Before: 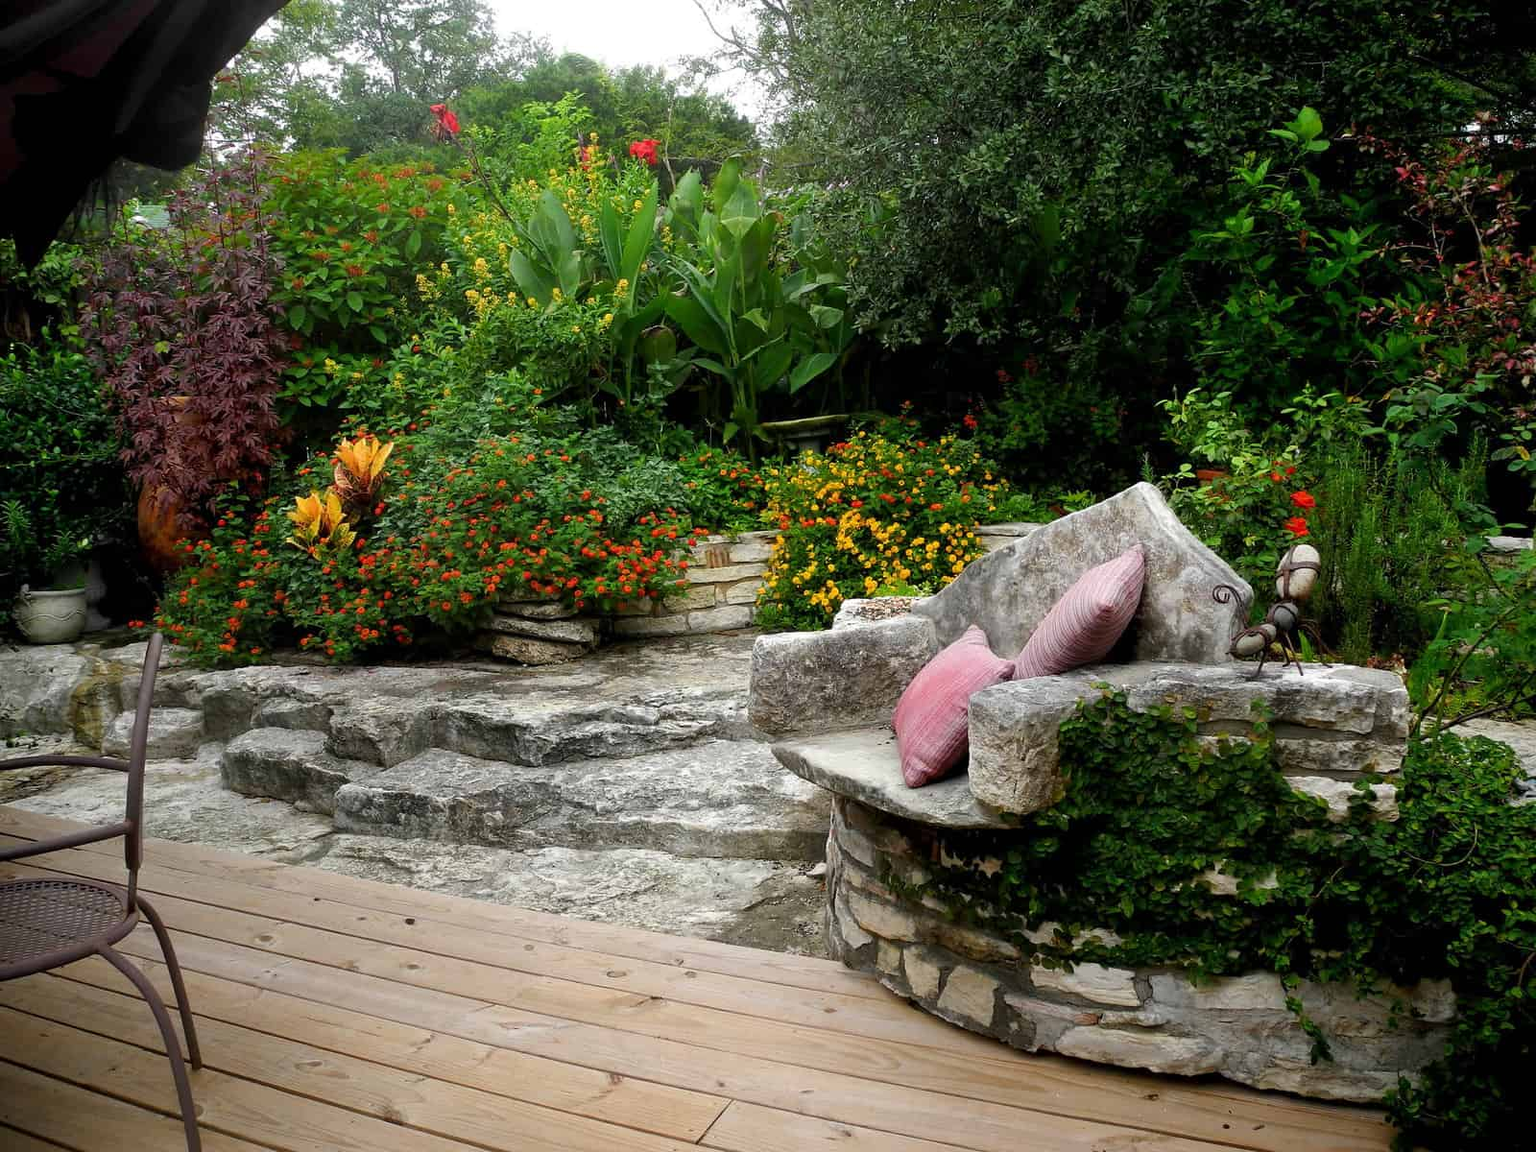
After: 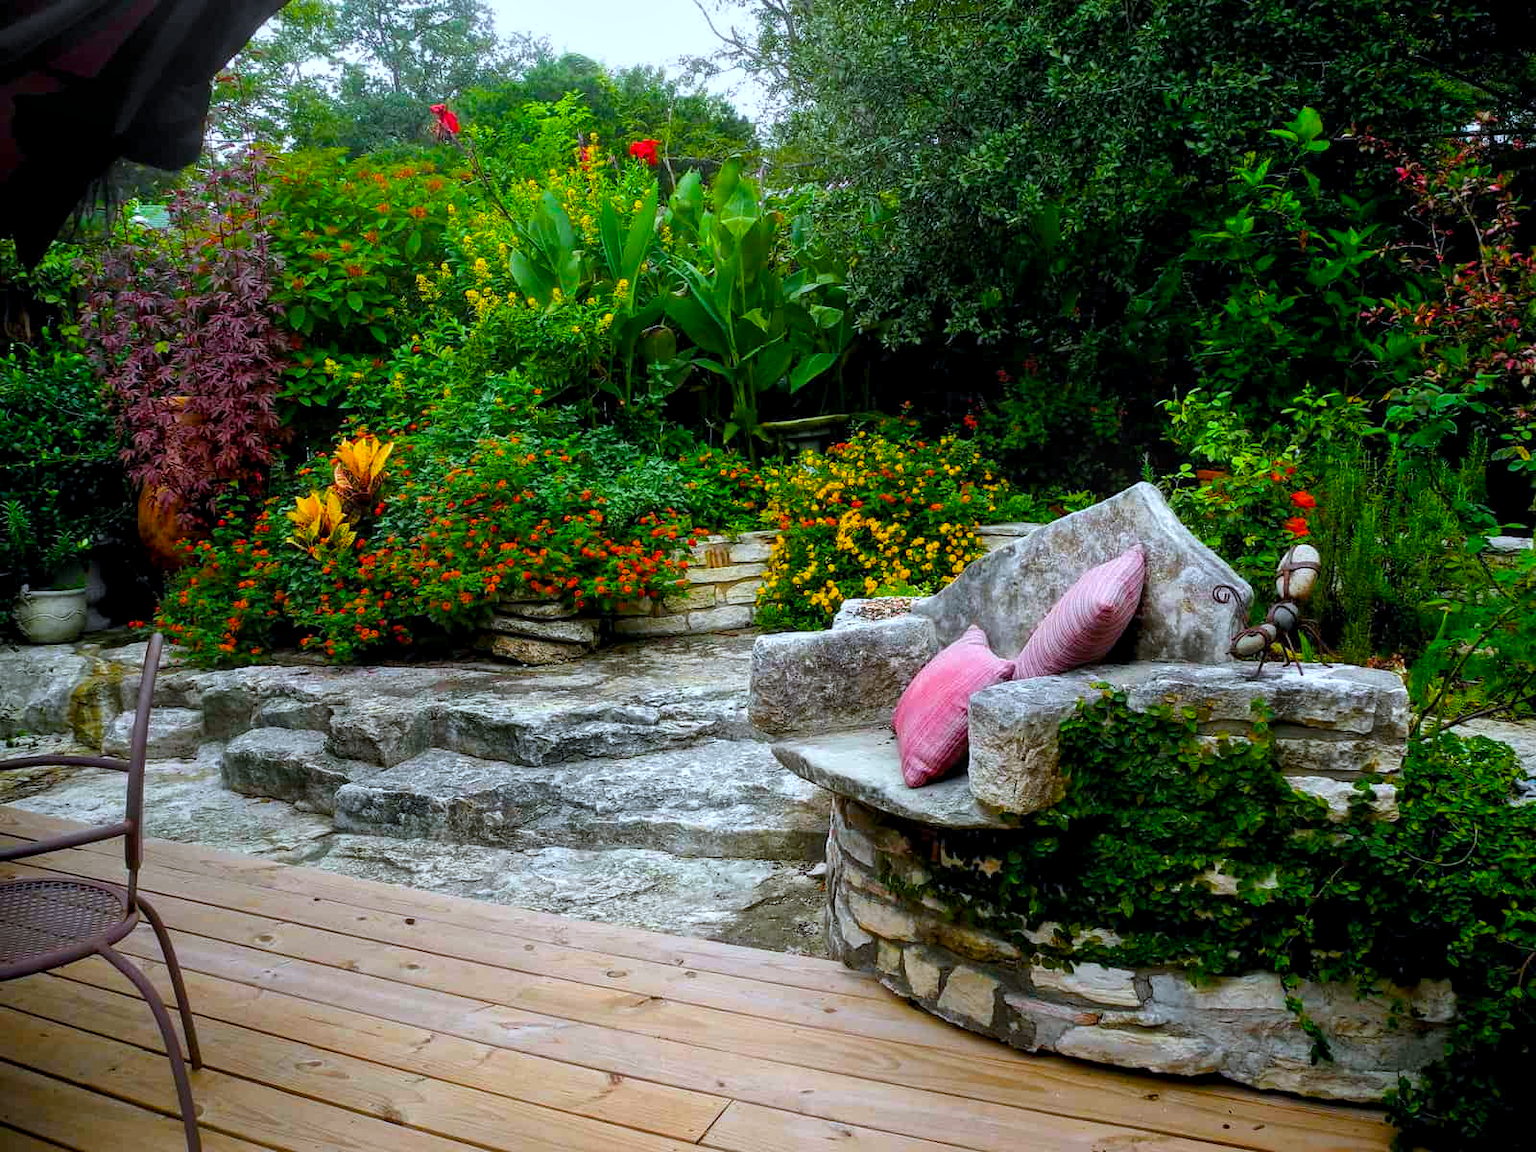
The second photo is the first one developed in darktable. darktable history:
color calibration: x 0.367, y 0.379, temperature 4404.91 K
local contrast: on, module defaults
color balance rgb: power › hue 72.9°, linear chroma grading › global chroma 24.765%, perceptual saturation grading › global saturation 38.94%
